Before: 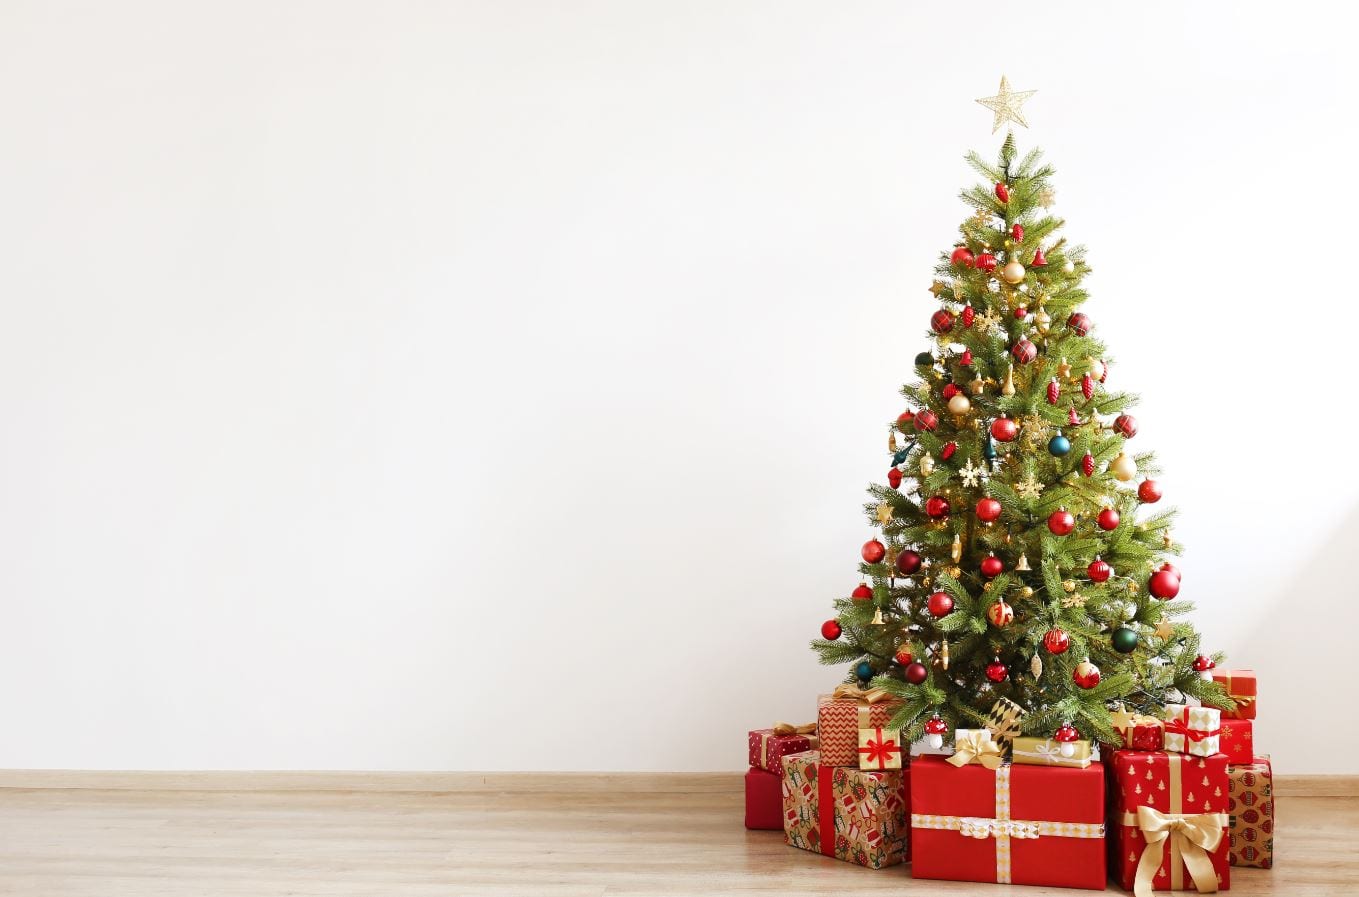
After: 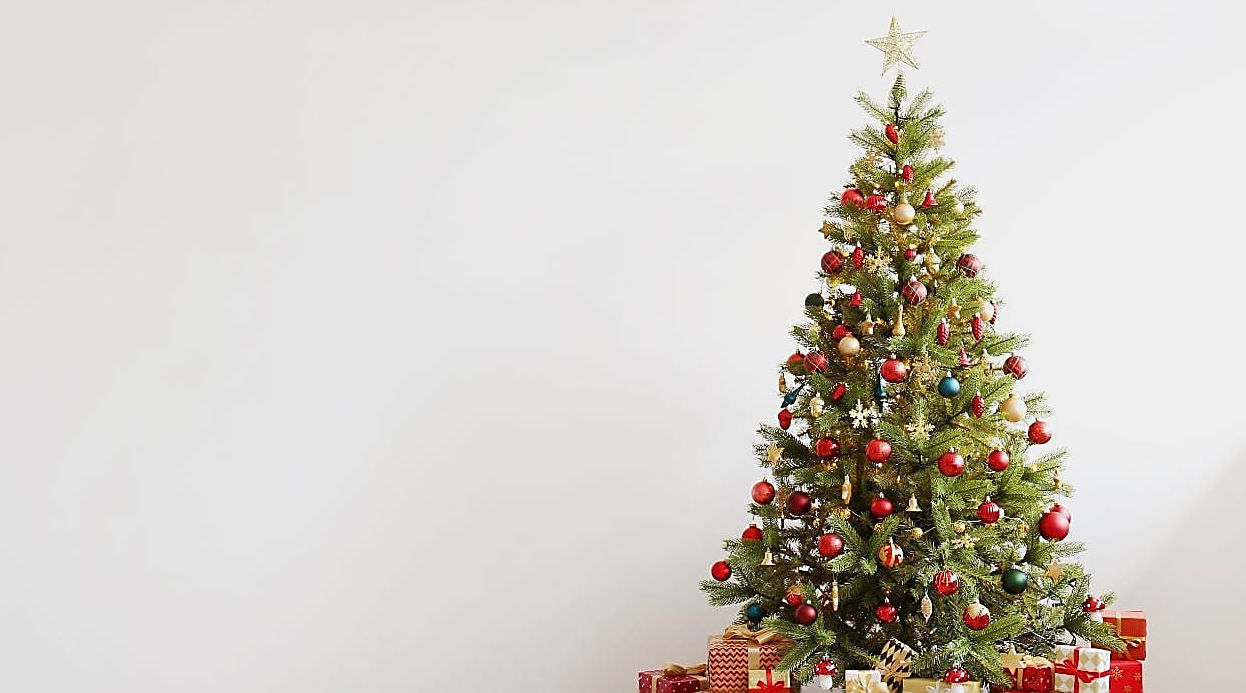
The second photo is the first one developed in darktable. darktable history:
sharpen: radius 1.4, amount 1.25, threshold 0.7
exposure: exposure -0.21 EV, compensate highlight preservation false
crop: left 8.155%, top 6.611%, bottom 15.385%
